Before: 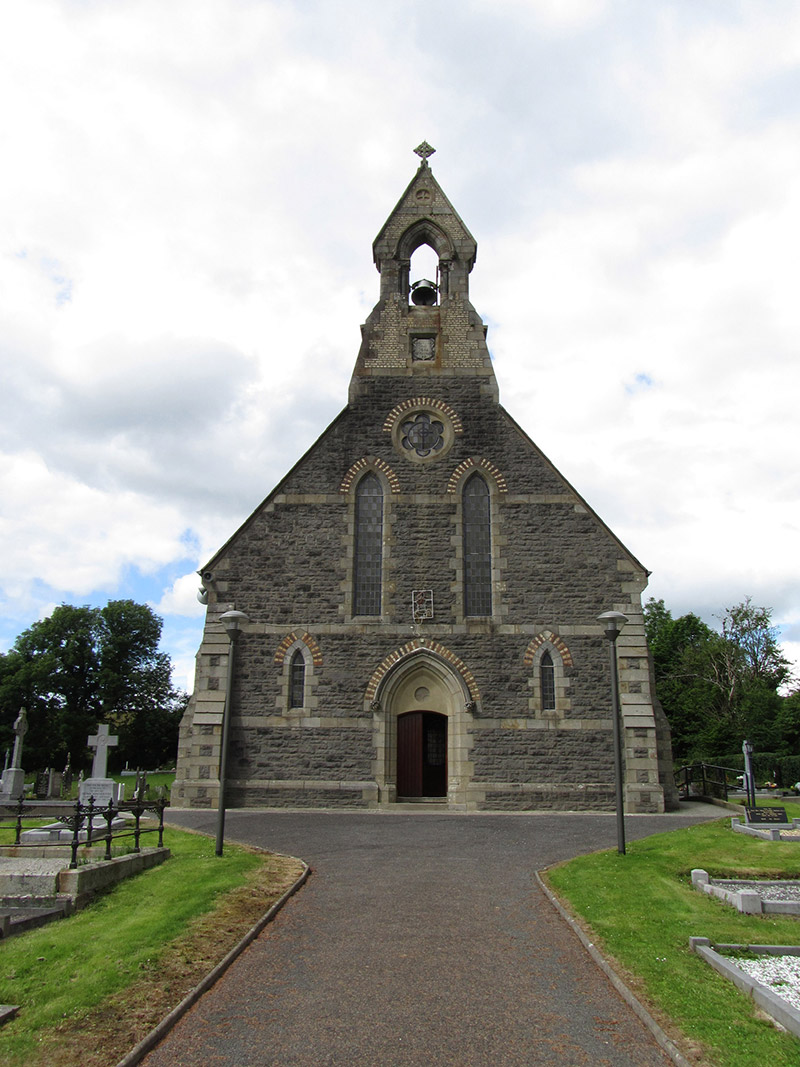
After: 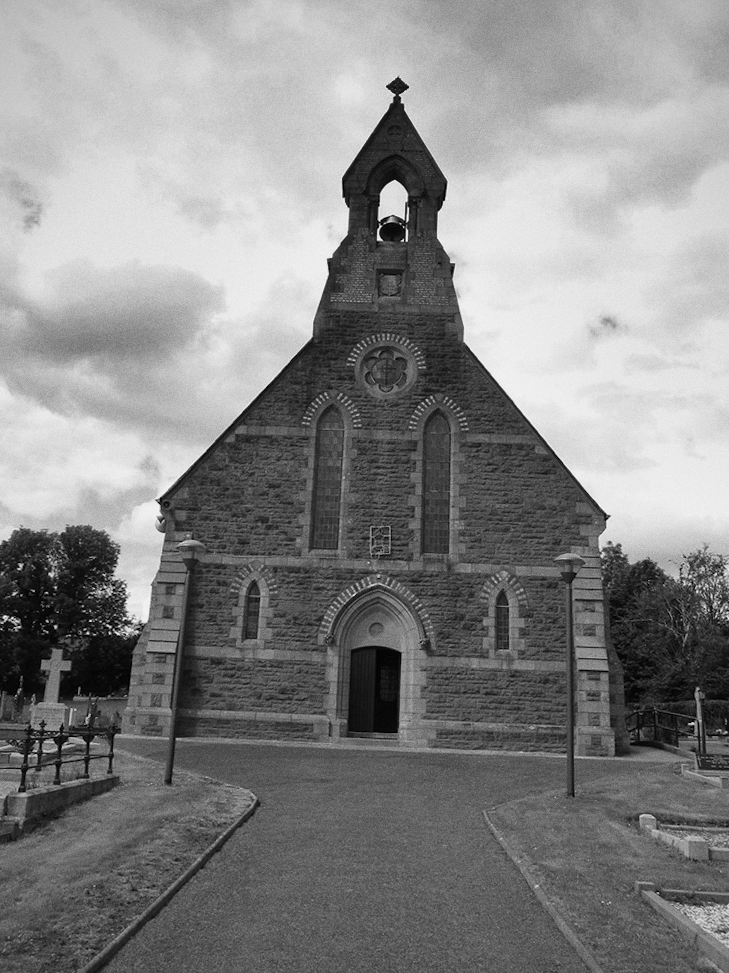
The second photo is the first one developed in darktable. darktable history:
vignetting: fall-off radius 45%, brightness -0.33
grain: on, module defaults
crop and rotate: angle -1.96°, left 3.097%, top 4.154%, right 1.586%, bottom 0.529%
shadows and highlights: white point adjustment -3.64, highlights -63.34, highlights color adjustment 42%, soften with gaussian
monochrome: a -6.99, b 35.61, size 1.4
